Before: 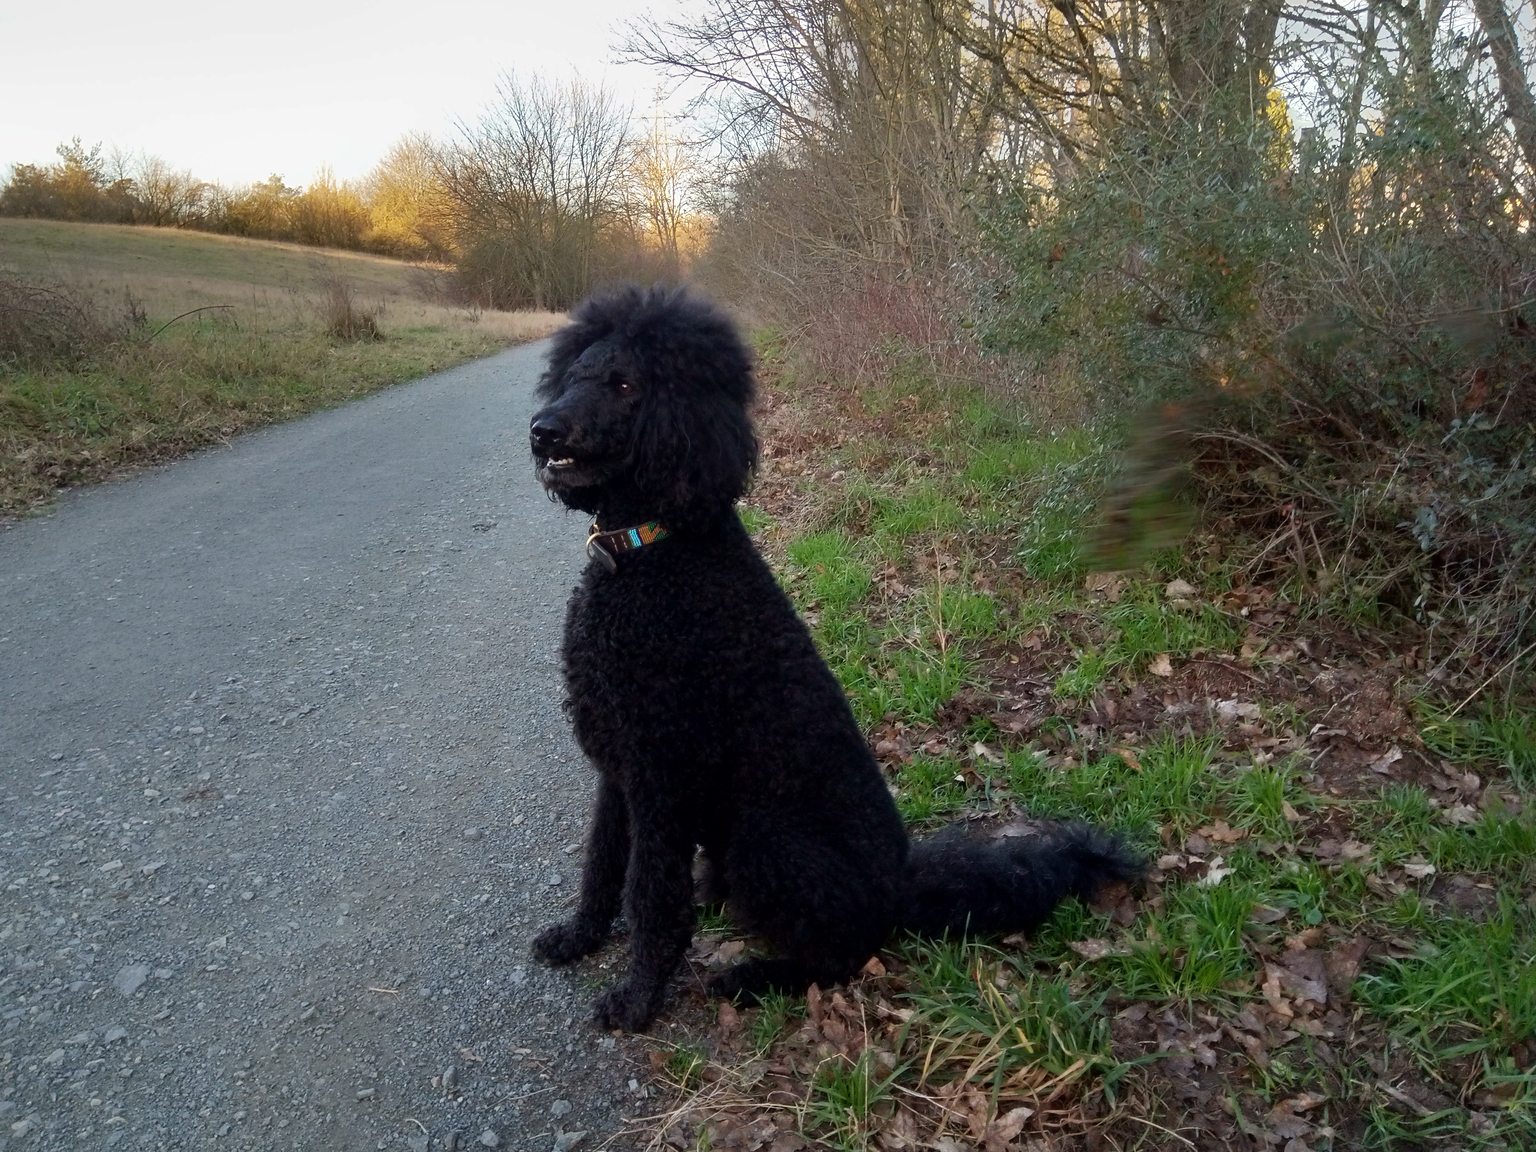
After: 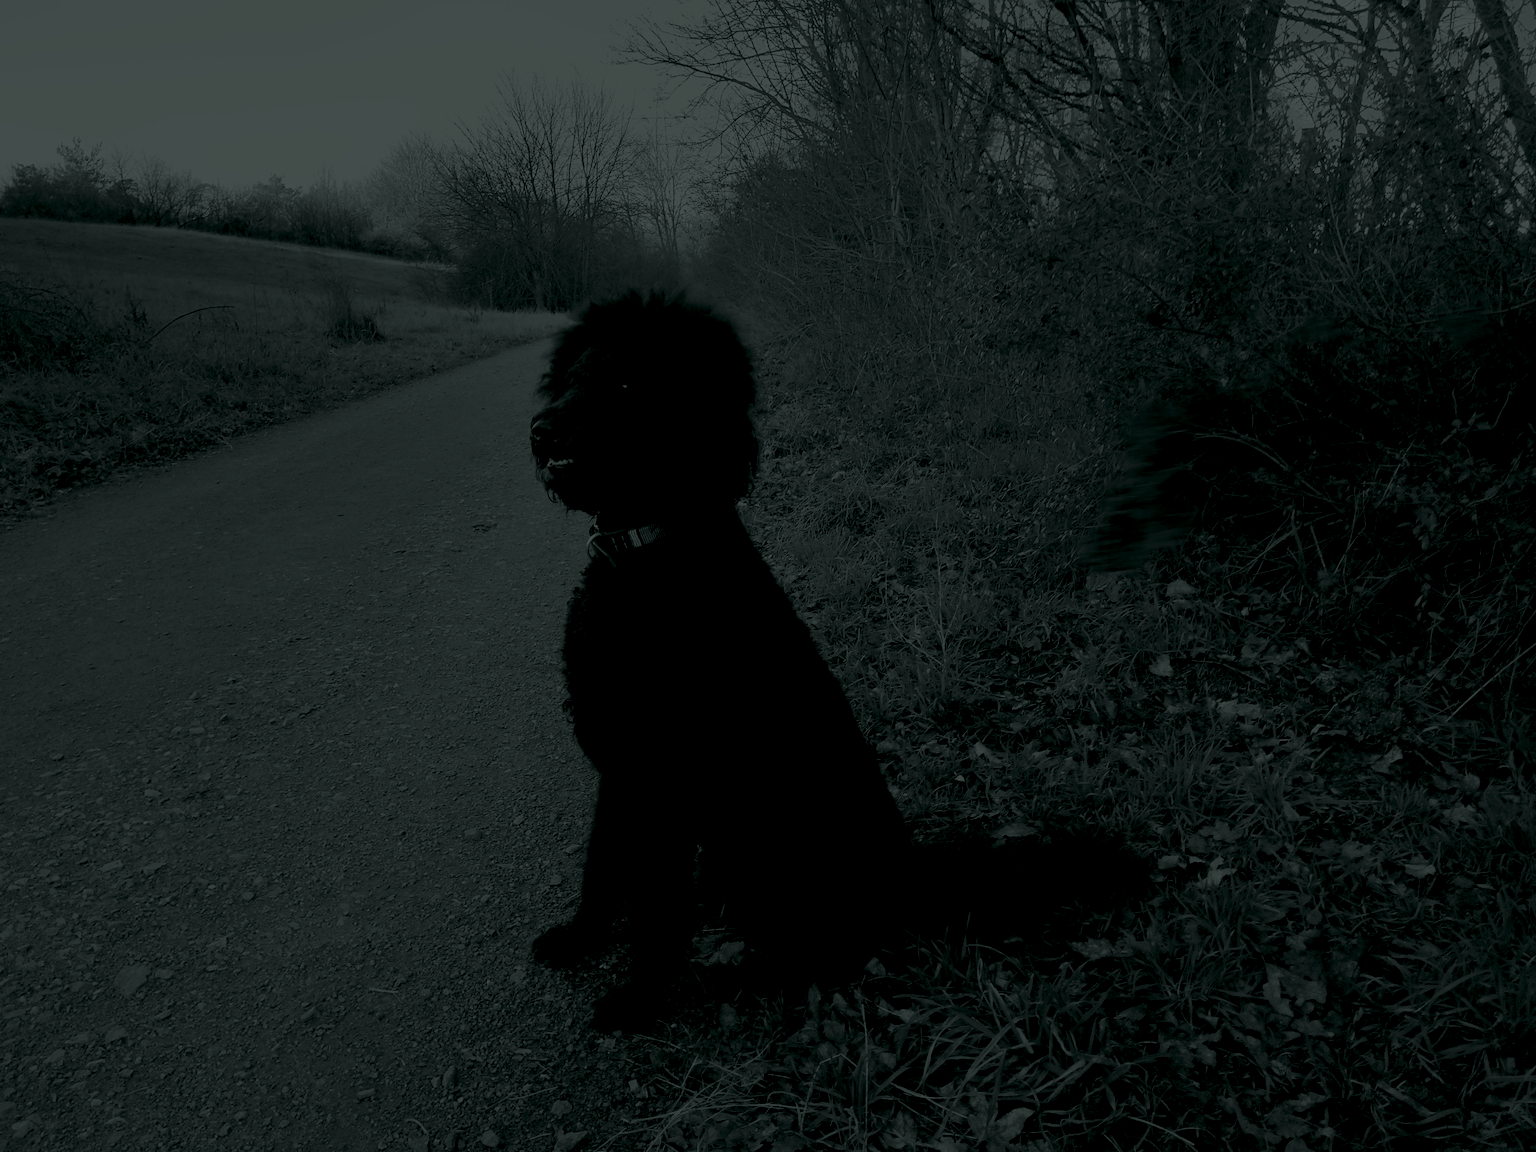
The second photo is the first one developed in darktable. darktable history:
colorize: hue 90°, saturation 19%, lightness 1.59%, version 1
filmic rgb: hardness 4.17
